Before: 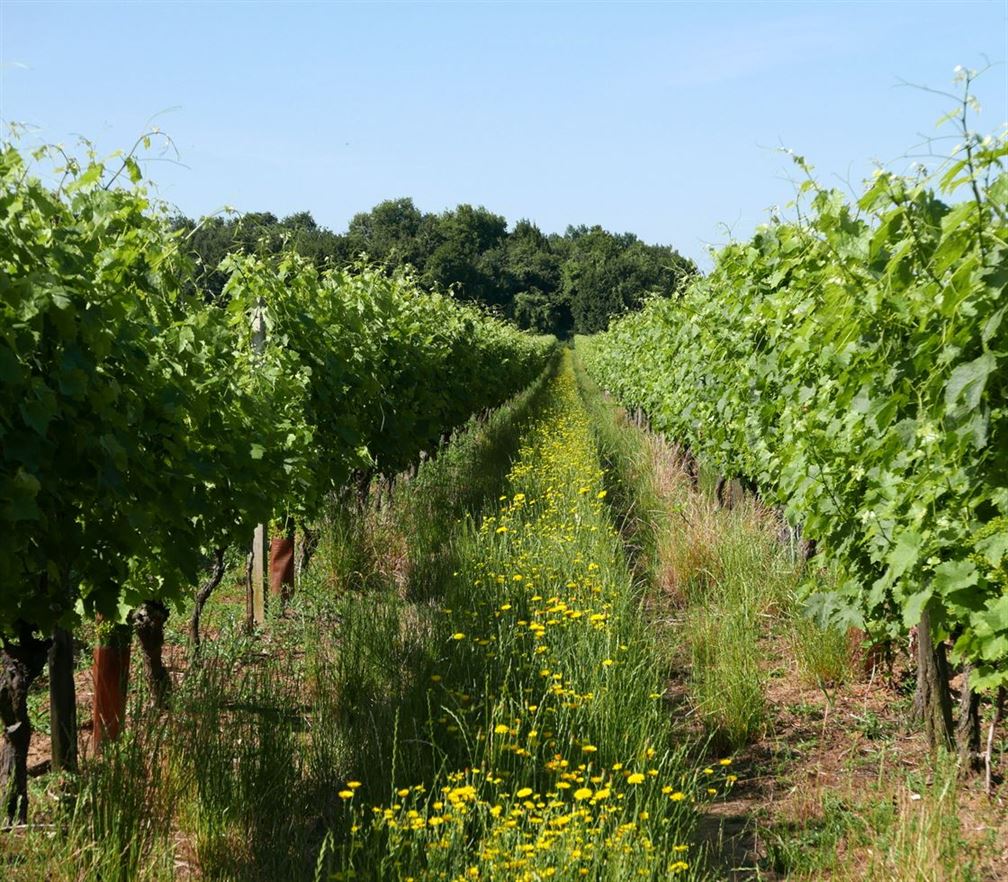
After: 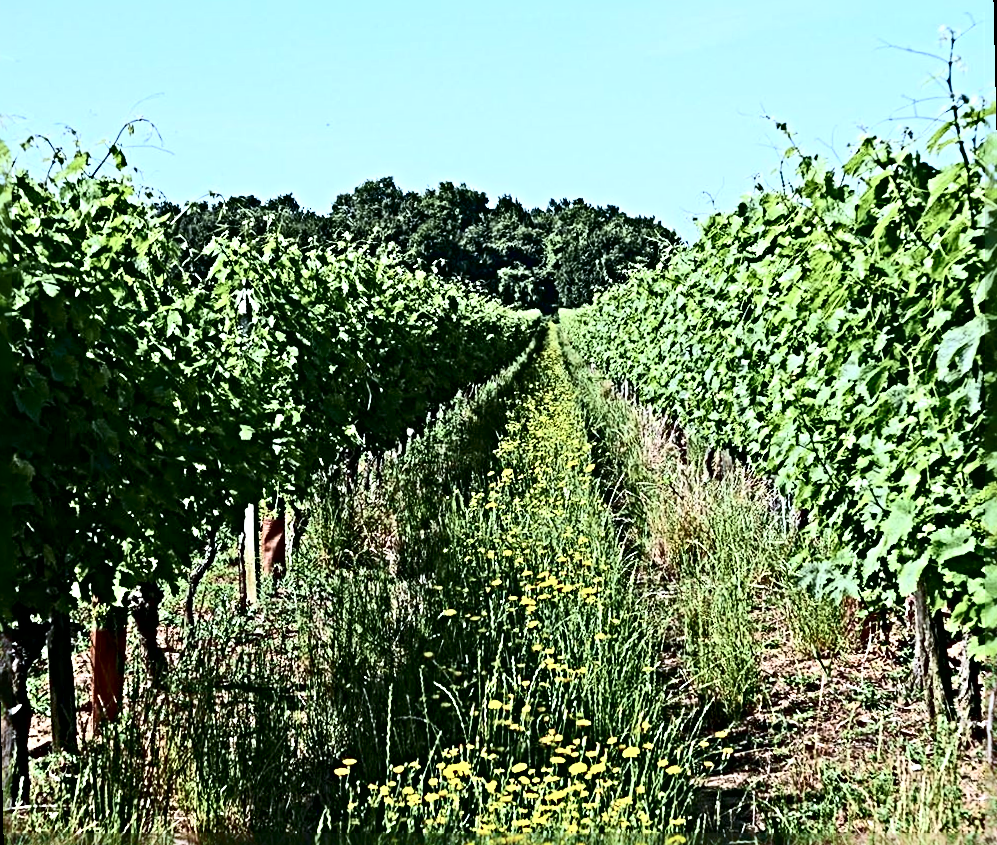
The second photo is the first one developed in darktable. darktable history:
rotate and perspective: rotation -1.32°, lens shift (horizontal) -0.031, crop left 0.015, crop right 0.985, crop top 0.047, crop bottom 0.982
sharpen: radius 6.3, amount 1.8, threshold 0
contrast brightness saturation: contrast 0.39, brightness 0.1
color calibration: illuminant as shot in camera, x 0.378, y 0.381, temperature 4093.13 K, saturation algorithm version 1 (2020)
